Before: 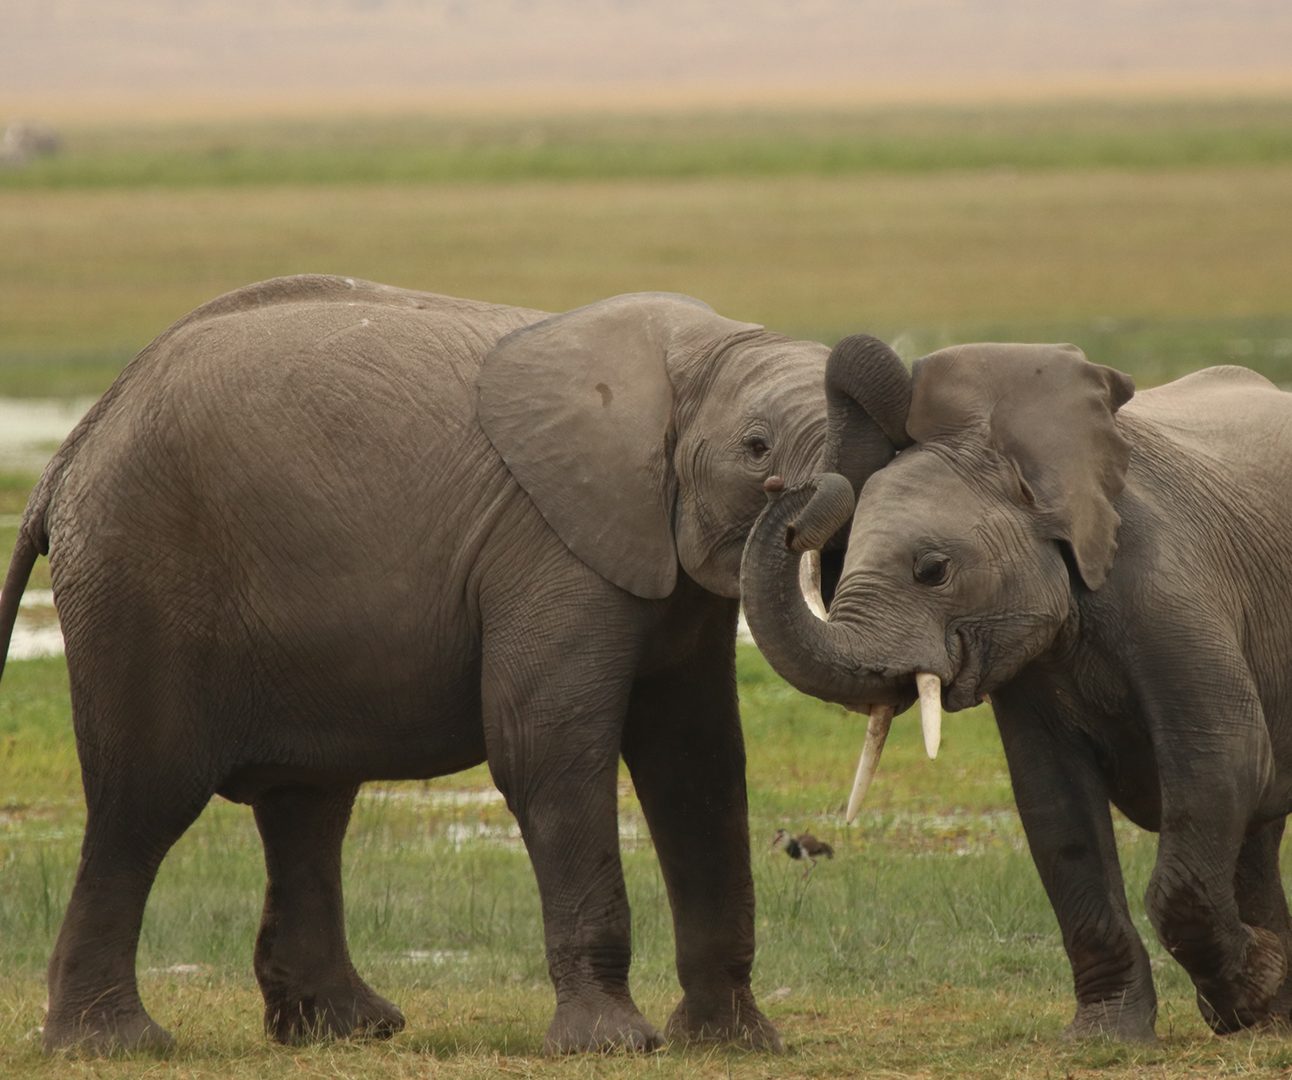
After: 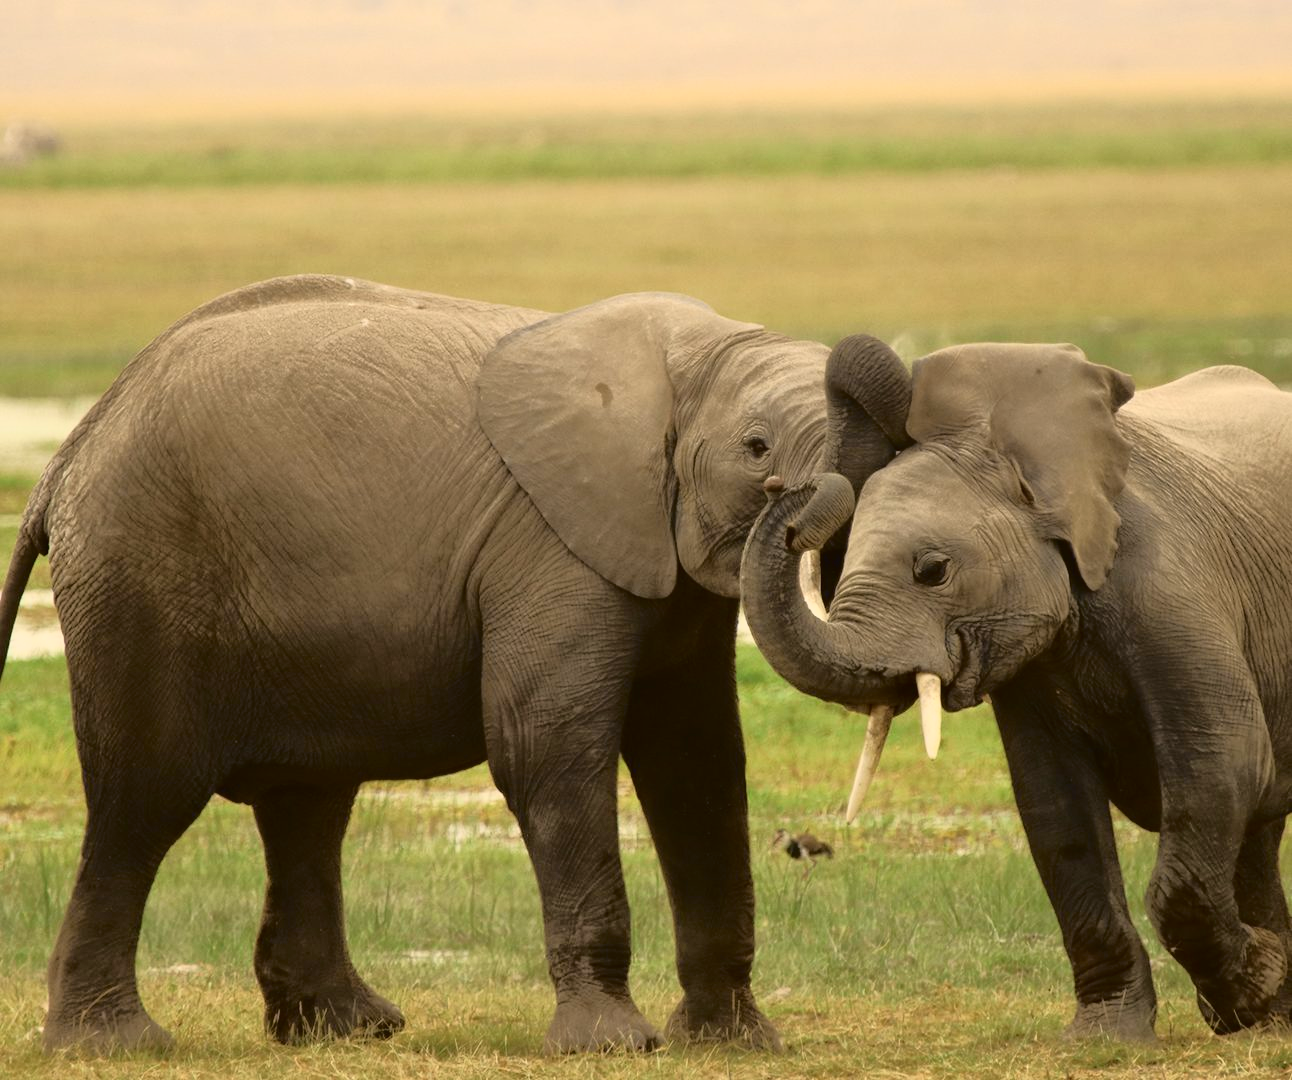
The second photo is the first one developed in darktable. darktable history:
contrast brightness saturation: saturation -0.05
tone curve: curves: ch0 [(0, 0.015) (0.091, 0.055) (0.184, 0.159) (0.304, 0.382) (0.492, 0.579) (0.628, 0.755) (0.832, 0.932) (0.984, 0.963)]; ch1 [(0, 0) (0.34, 0.235) (0.493, 0.5) (0.554, 0.56) (0.764, 0.815) (1, 1)]; ch2 [(0, 0) (0.44, 0.458) (0.476, 0.477) (0.542, 0.586) (0.674, 0.724) (1, 1)], color space Lab, independent channels, preserve colors none
exposure: compensate highlight preservation false
